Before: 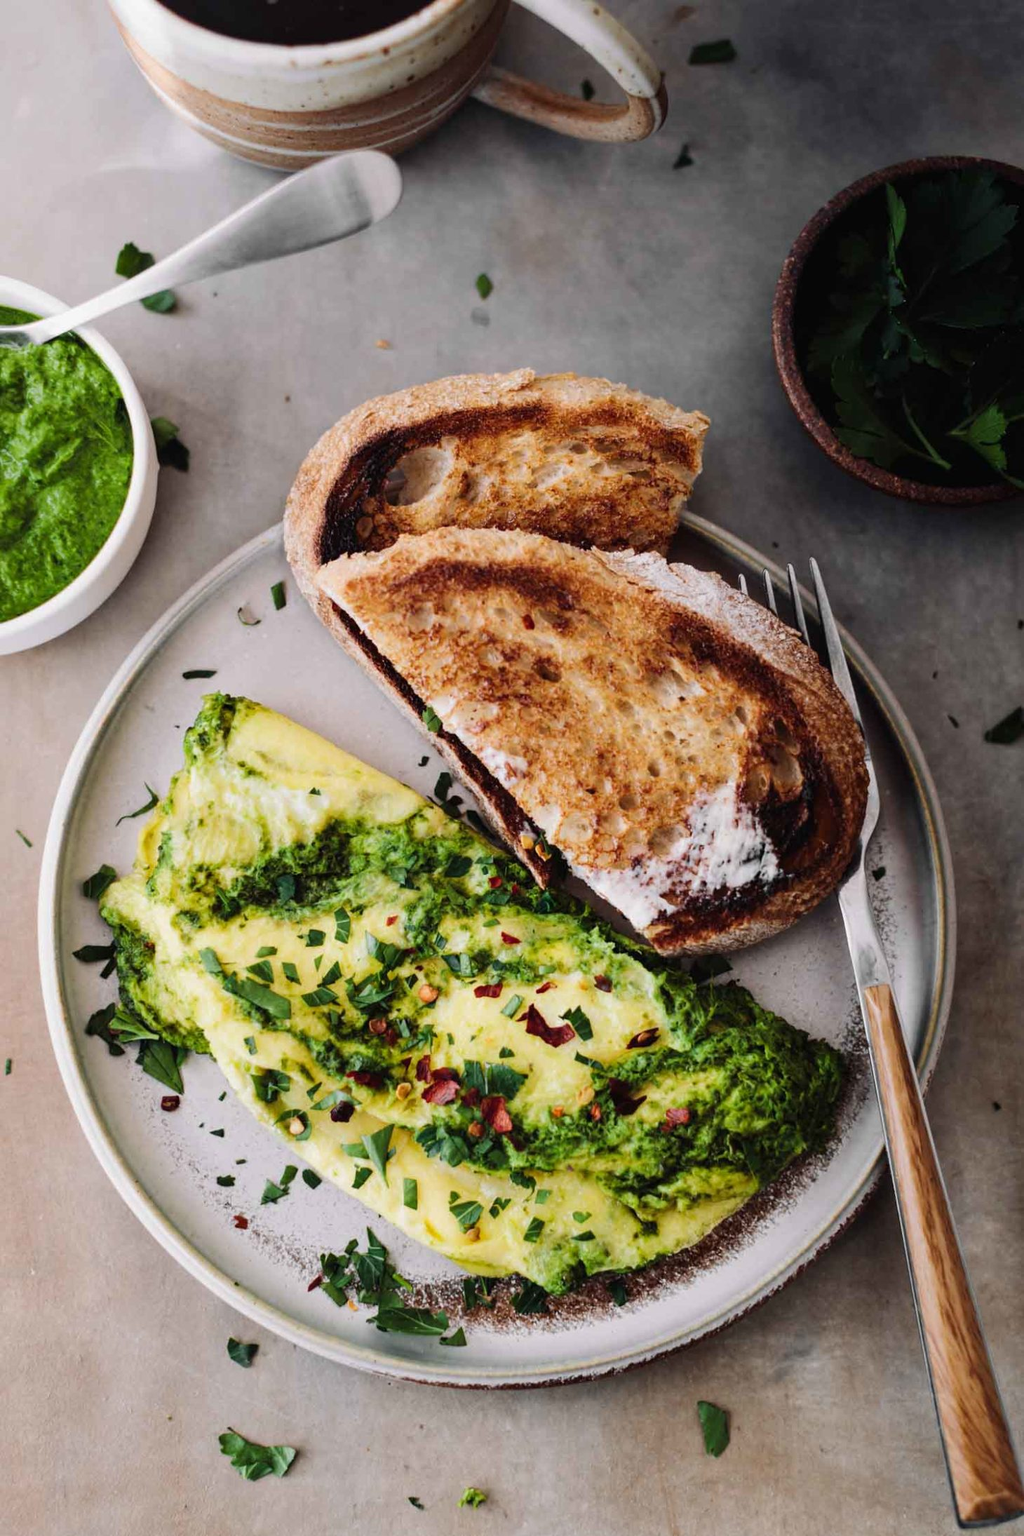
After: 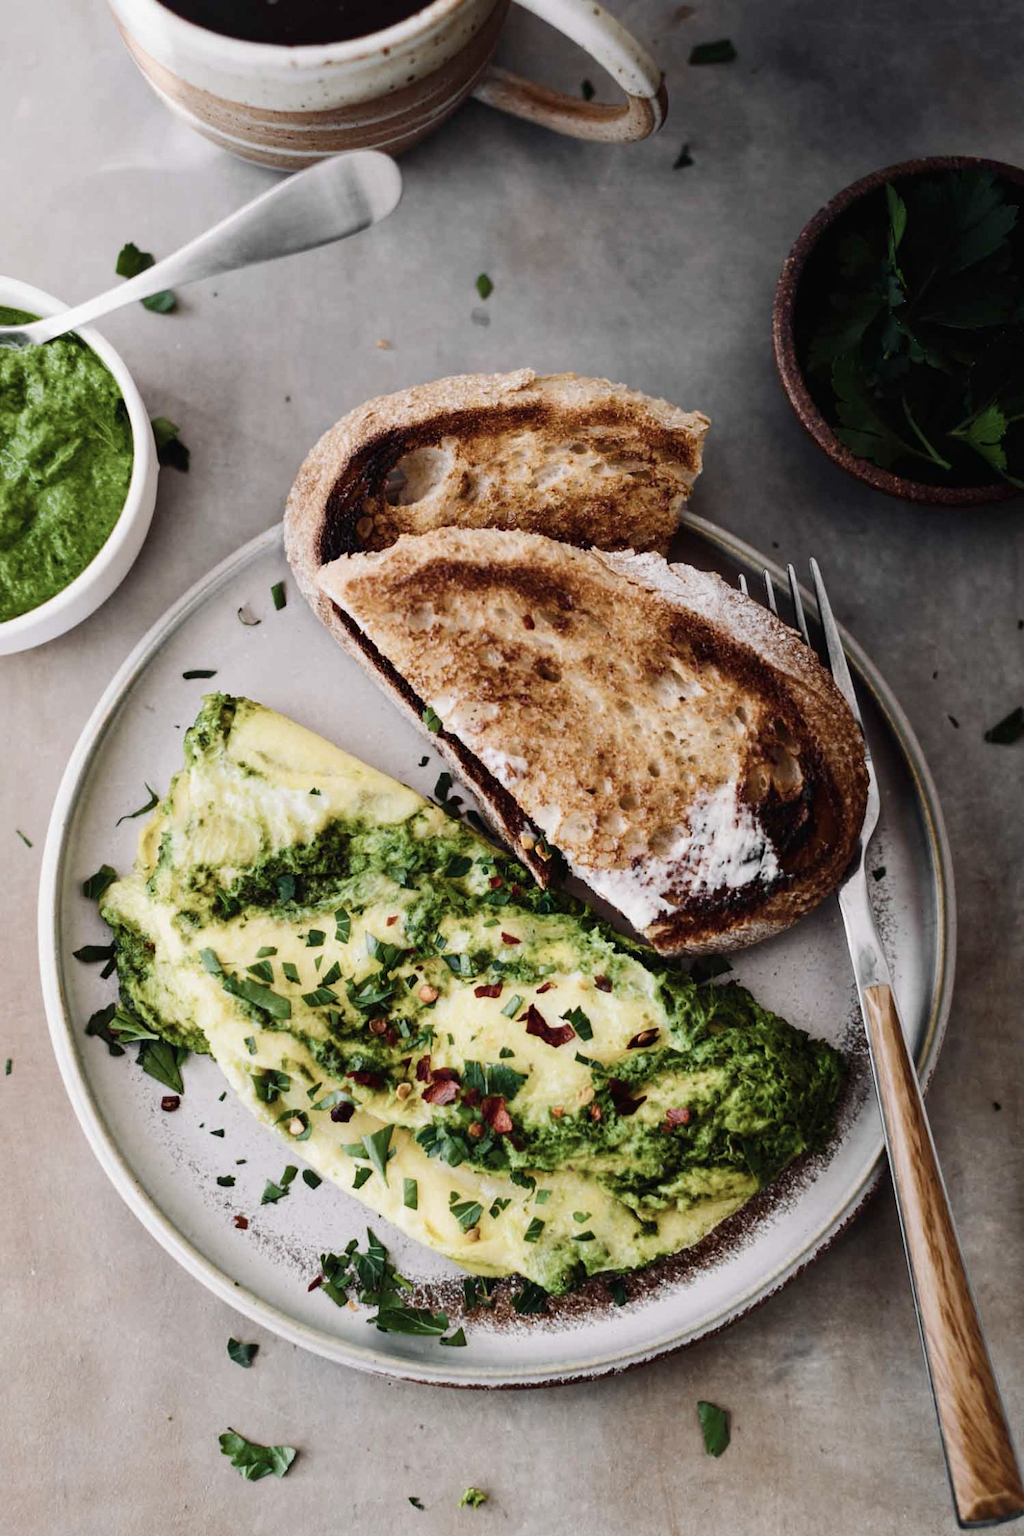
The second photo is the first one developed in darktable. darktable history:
color balance rgb: perceptual saturation grading › global saturation 20%, perceptual saturation grading › highlights -25%, perceptual saturation grading › shadows 25%
exposure: compensate highlight preservation false
contrast brightness saturation: contrast 0.1, saturation -0.36
